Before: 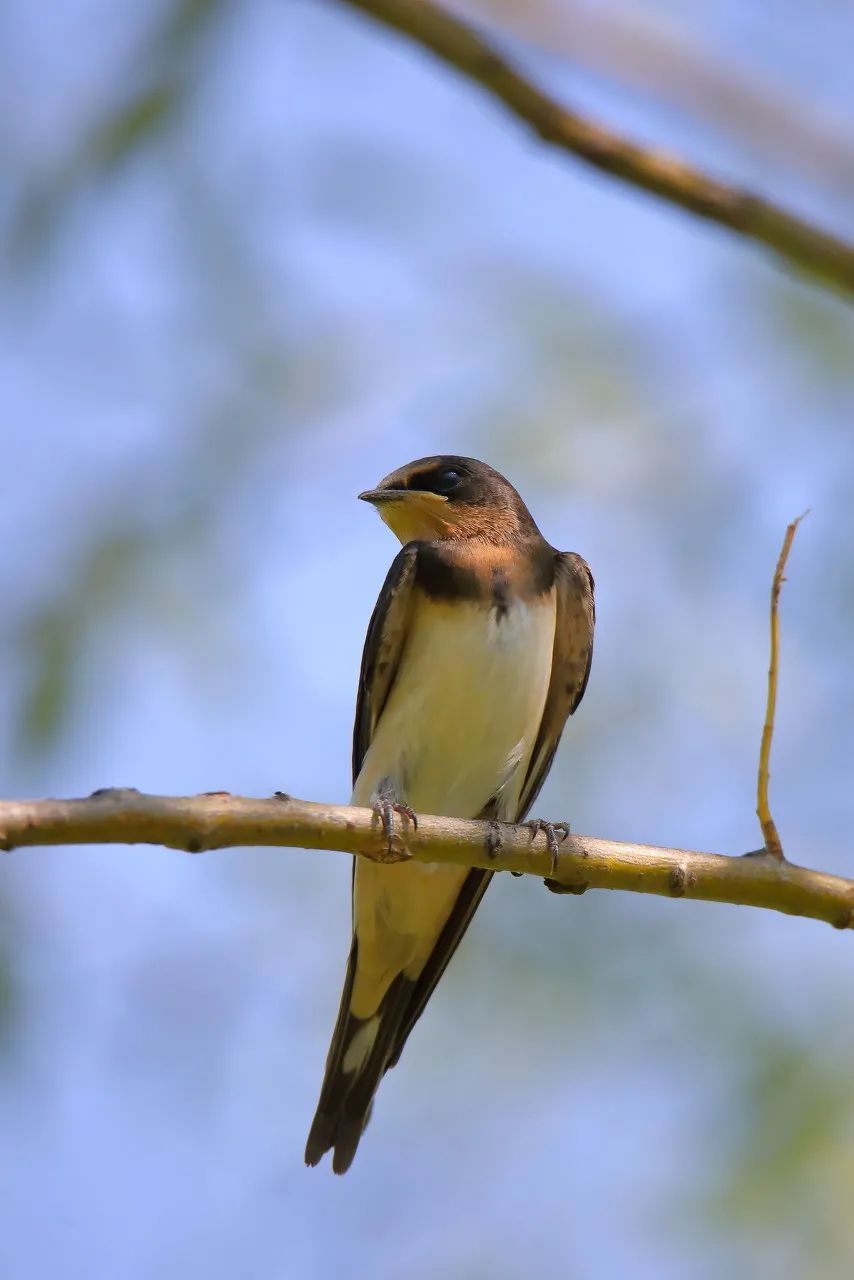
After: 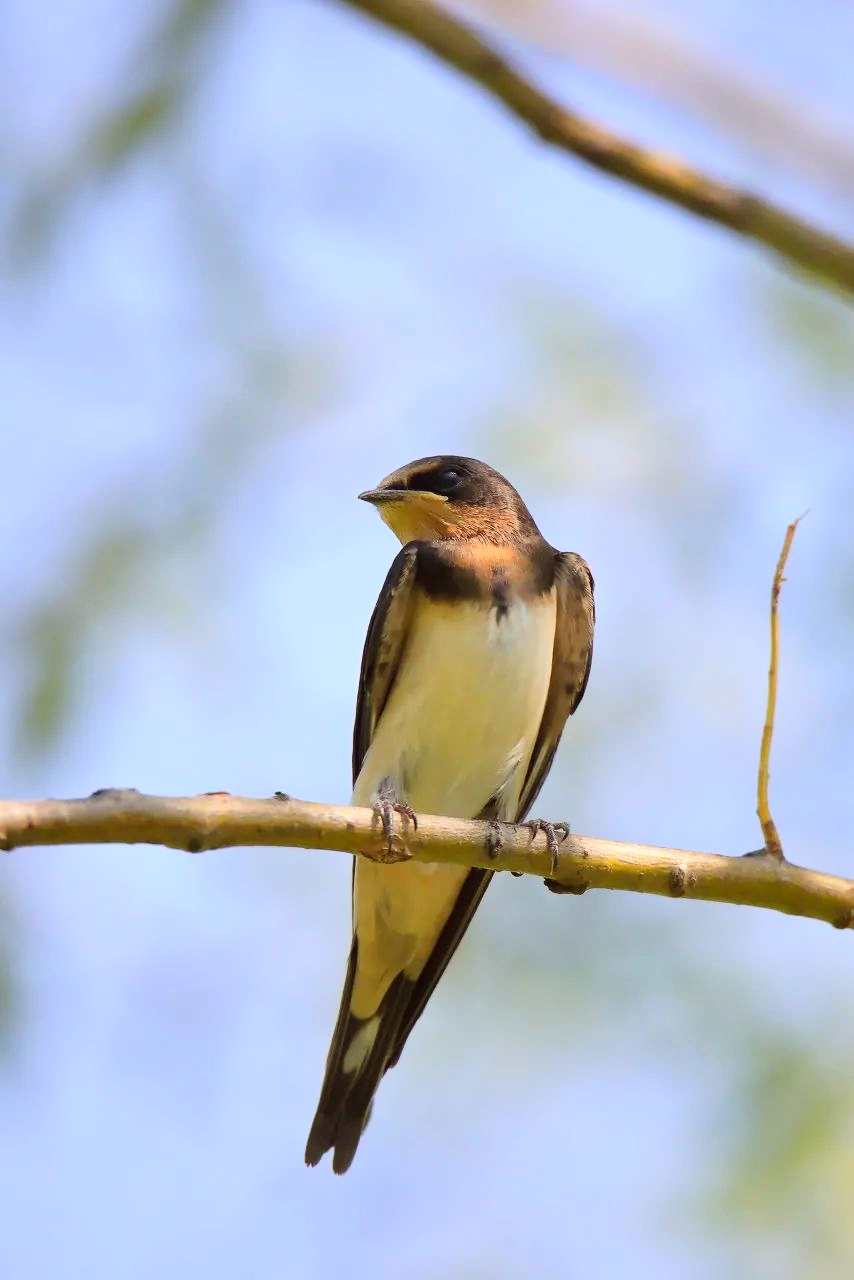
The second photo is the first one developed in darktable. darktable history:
tone curve: curves: ch0 [(0, 0) (0.003, 0.01) (0.011, 0.015) (0.025, 0.023) (0.044, 0.038) (0.069, 0.058) (0.1, 0.093) (0.136, 0.134) (0.177, 0.176) (0.224, 0.221) (0.277, 0.282) (0.335, 0.36) (0.399, 0.438) (0.468, 0.54) (0.543, 0.632) (0.623, 0.724) (0.709, 0.814) (0.801, 0.885) (0.898, 0.947) (1, 1)], color space Lab, independent channels, preserve colors none
color correction: highlights a* -1.11, highlights b* 4.64, shadows a* 3.65
contrast brightness saturation: contrast 0.035, brightness 0.062, saturation 0.128
